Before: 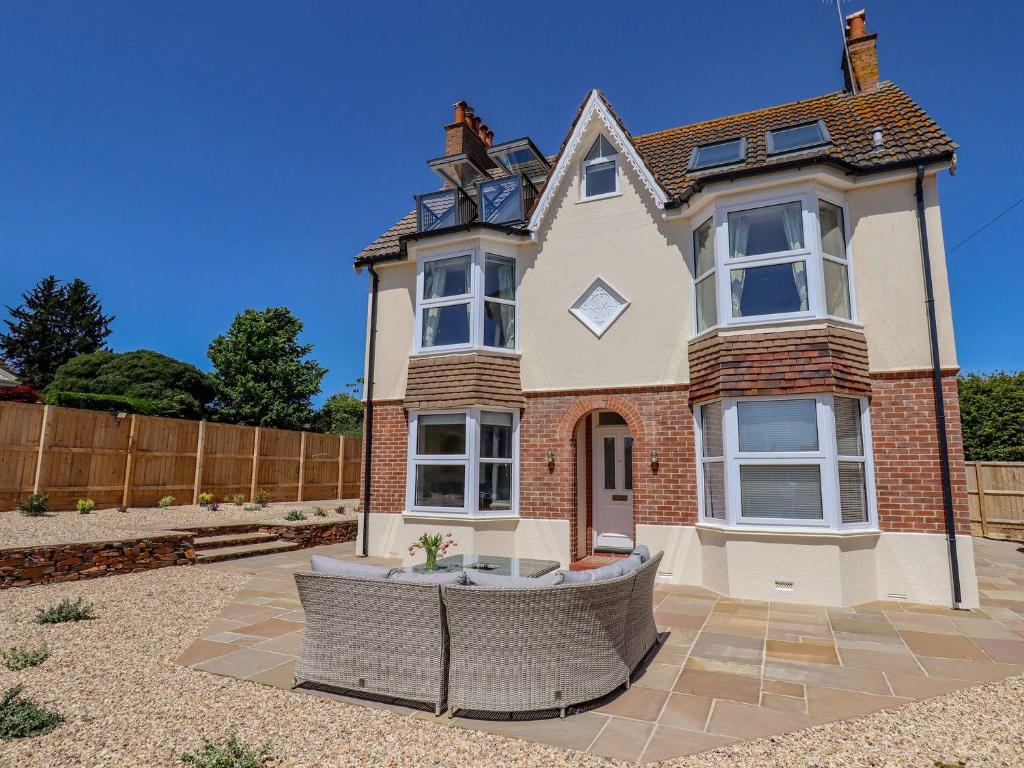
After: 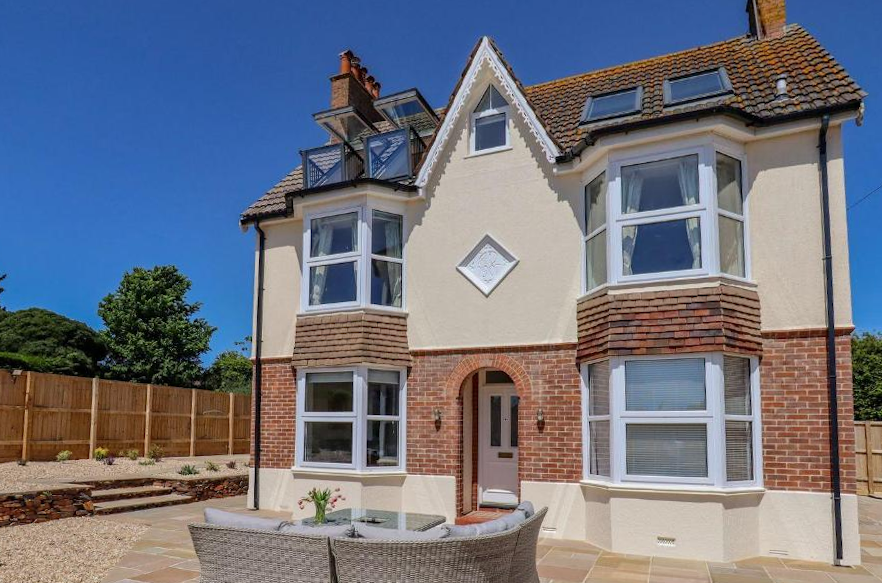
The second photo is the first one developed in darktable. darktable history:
crop: left 8.155%, top 6.611%, bottom 15.385%
rotate and perspective: rotation 0.074°, lens shift (vertical) 0.096, lens shift (horizontal) -0.041, crop left 0.043, crop right 0.952, crop top 0.024, crop bottom 0.979
